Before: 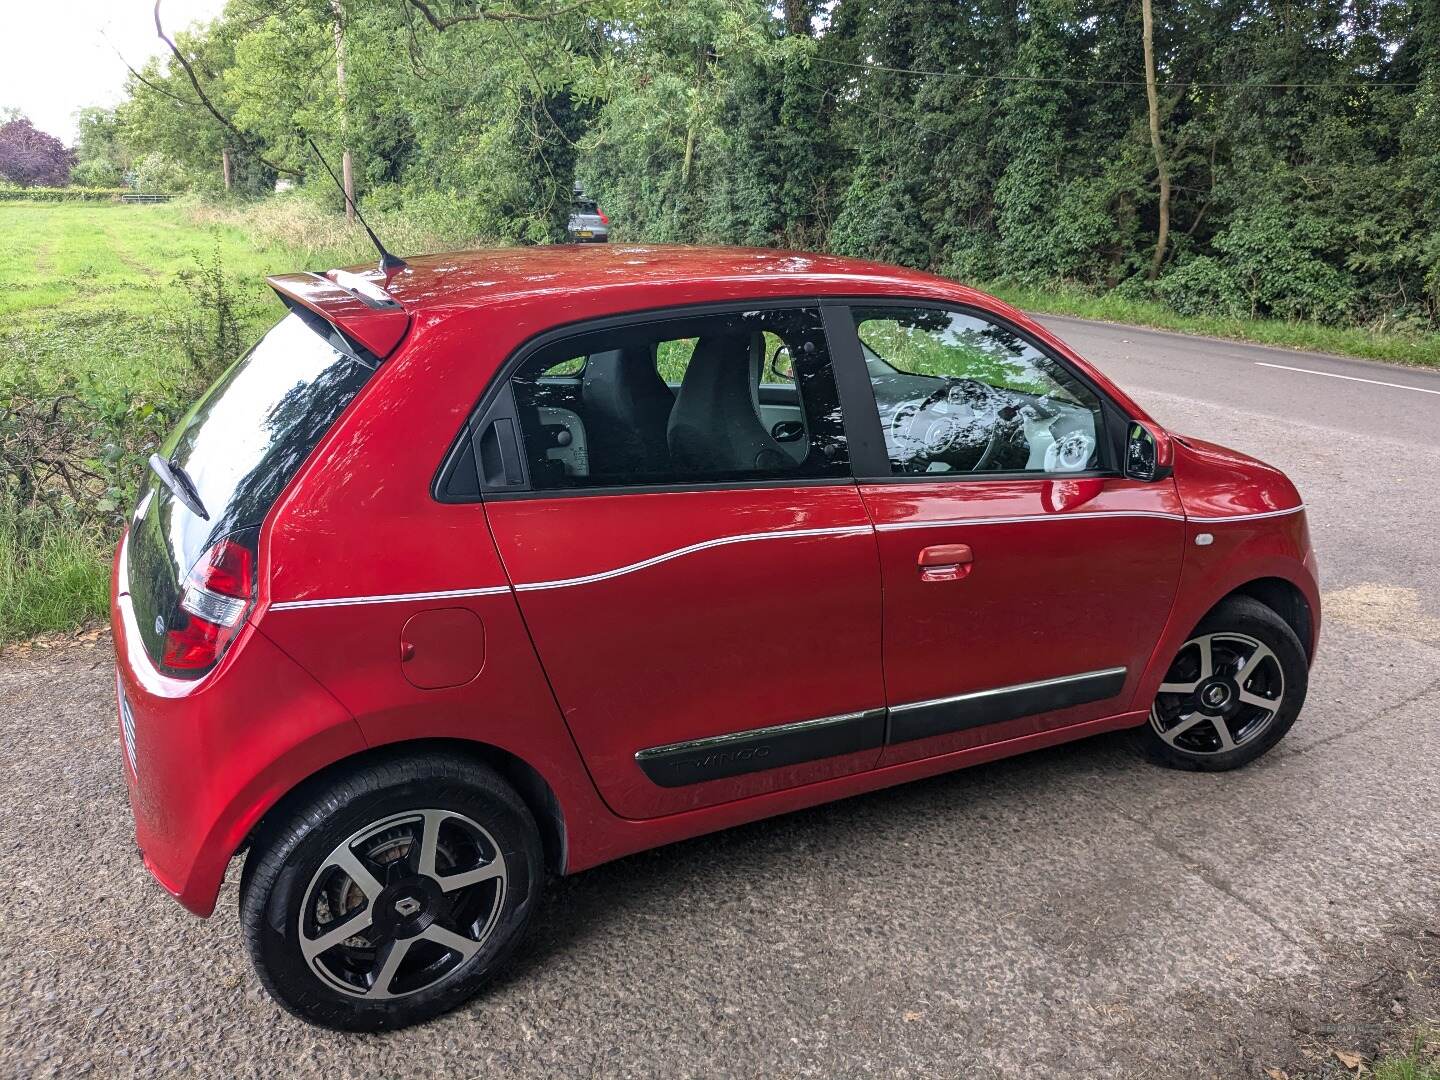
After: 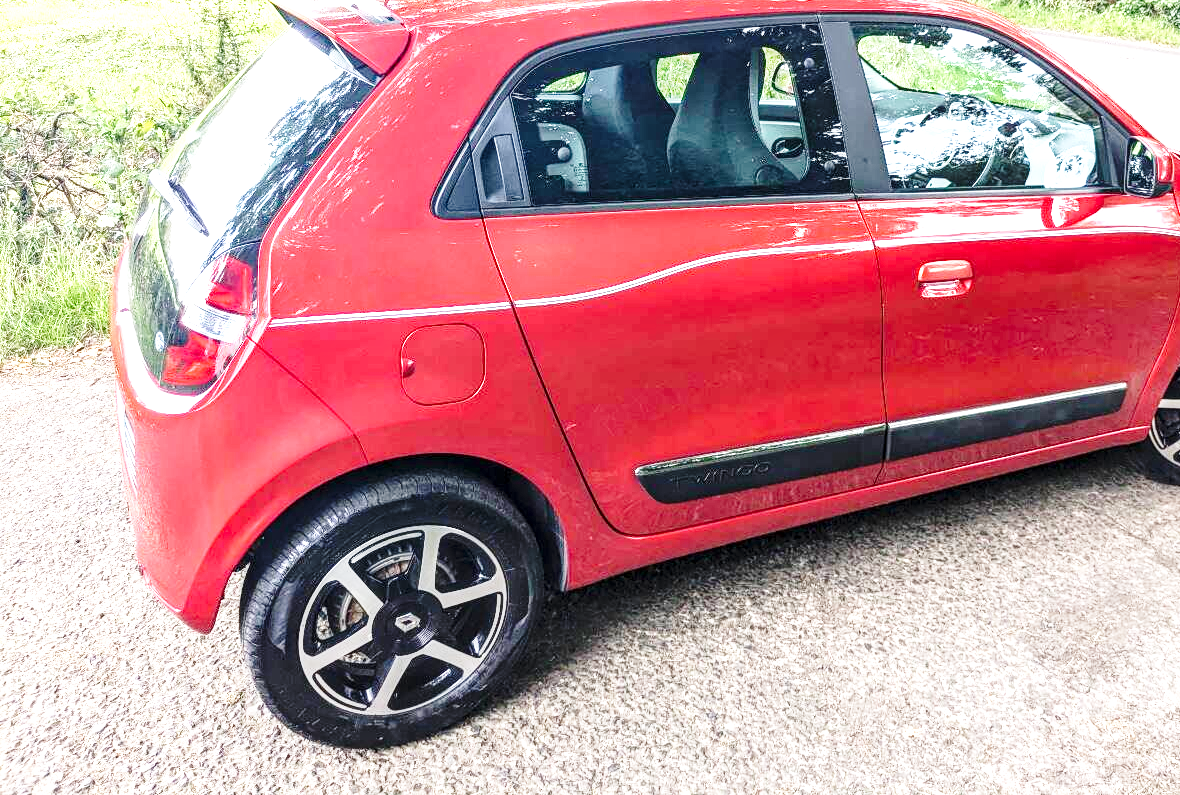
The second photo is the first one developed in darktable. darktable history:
local contrast: detail 130%
exposure: black level correction 0, exposure 1.45 EV, compensate highlight preservation false
base curve: curves: ch0 [(0, 0) (0.028, 0.03) (0.121, 0.232) (0.46, 0.748) (0.859, 0.968) (1, 1)], preserve colors none
crop: top 26.387%, right 18.035%
